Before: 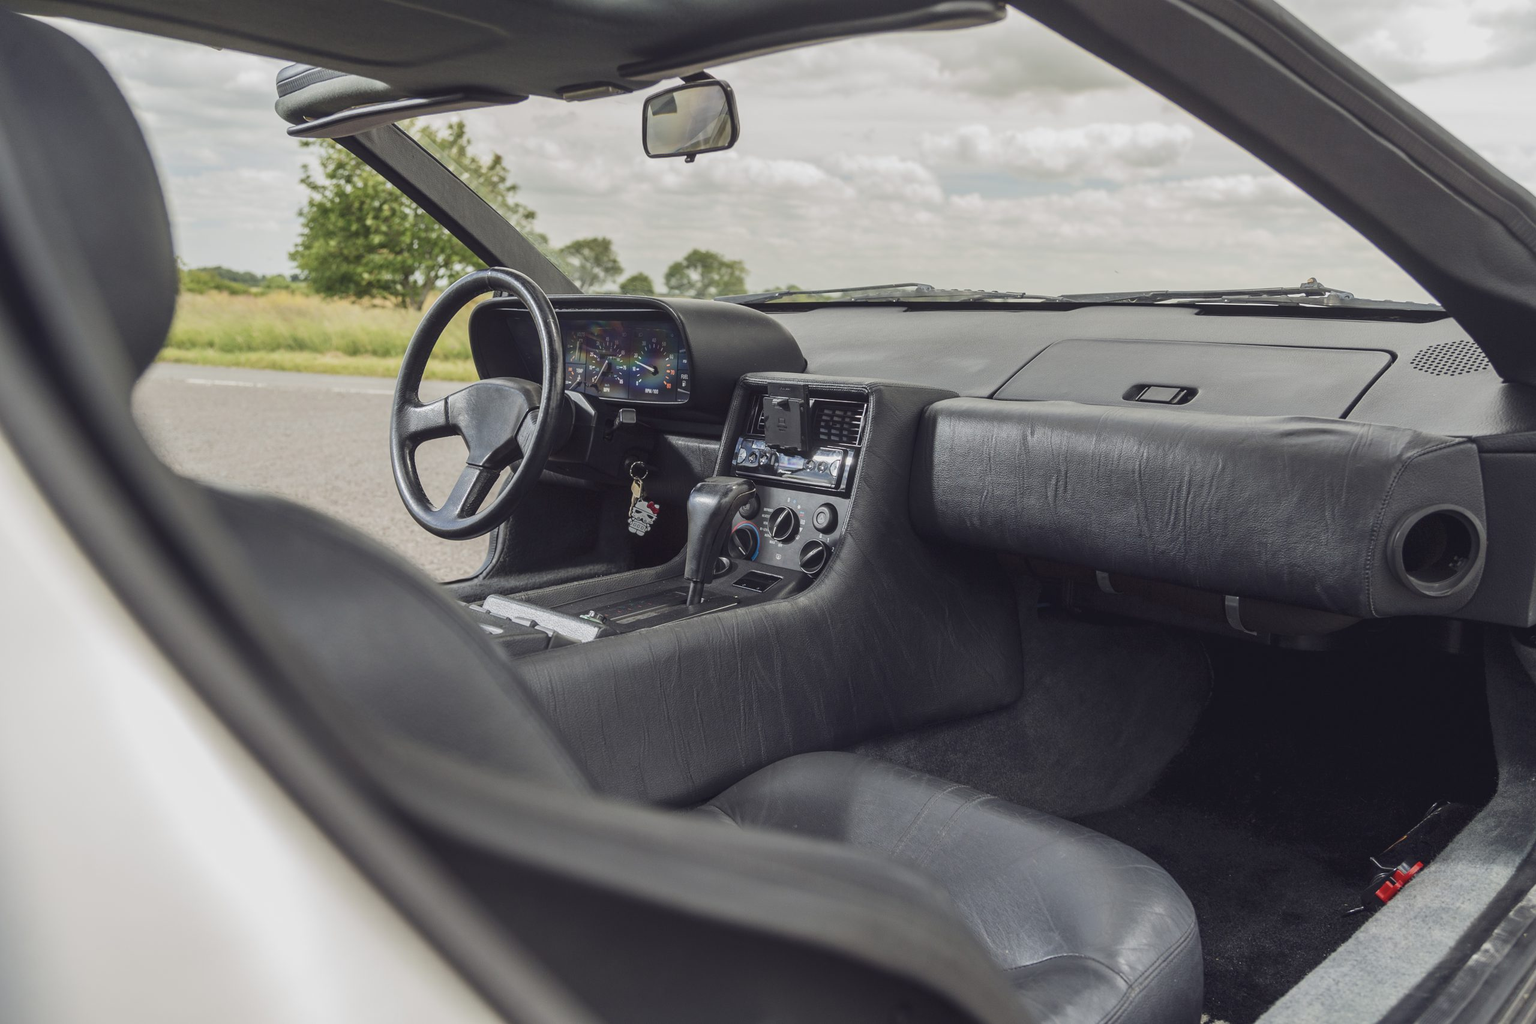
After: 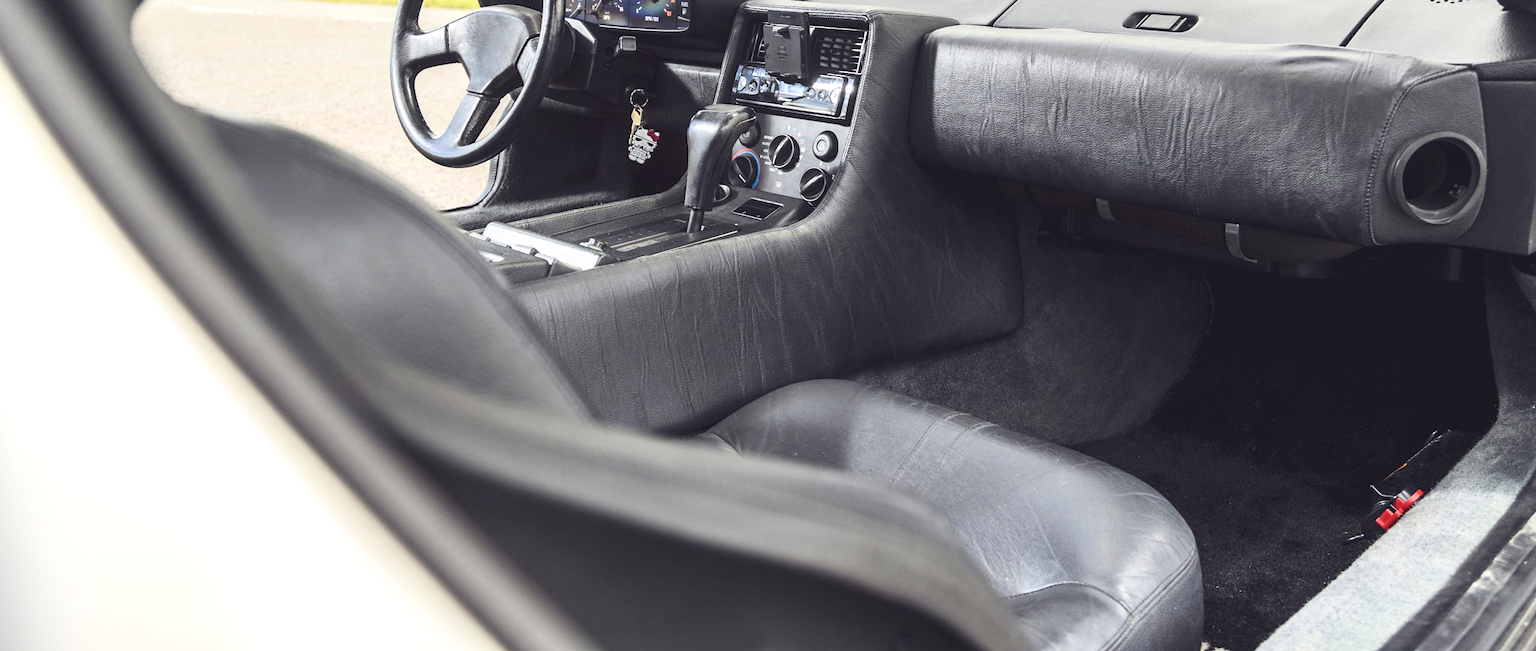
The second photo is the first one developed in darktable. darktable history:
crop and rotate: top 36.435%
exposure: exposure 0.4 EV, compensate highlight preservation false
tone equalizer: -8 EV -0.417 EV, -7 EV -0.389 EV, -6 EV -0.333 EV, -5 EV -0.222 EV, -3 EV 0.222 EV, -2 EV 0.333 EV, -1 EV 0.389 EV, +0 EV 0.417 EV, edges refinement/feathering 500, mask exposure compensation -1.57 EV, preserve details no
contrast brightness saturation: contrast 0.2, brightness 0.15, saturation 0.14
